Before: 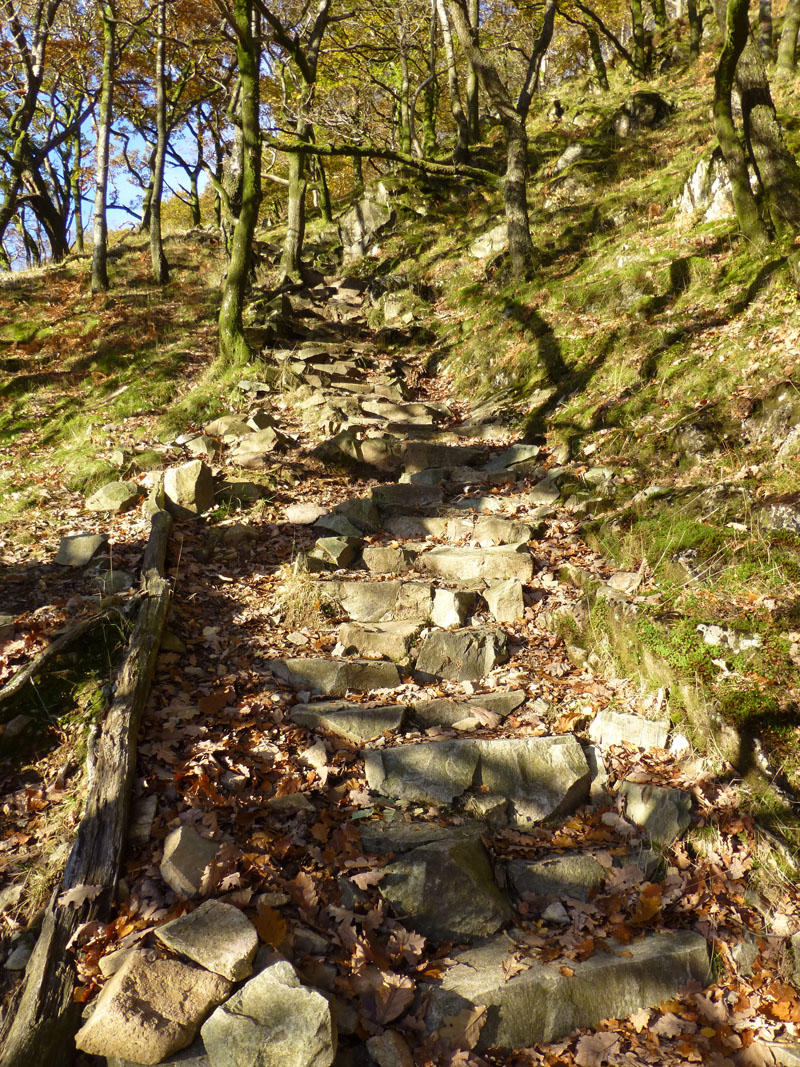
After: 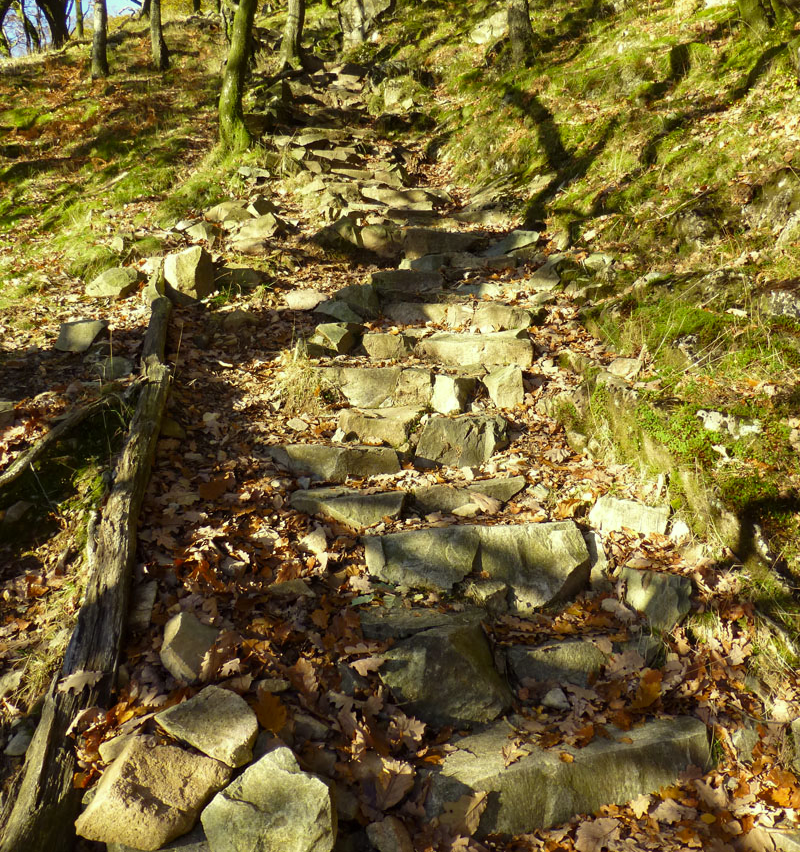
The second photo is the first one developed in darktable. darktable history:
haze removal: strength 0.109, compatibility mode true, adaptive false
color correction: highlights a* -5.84, highlights b* 11.22
crop and rotate: top 20.111%
tone equalizer: edges refinement/feathering 500, mask exposure compensation -1.57 EV, preserve details no
